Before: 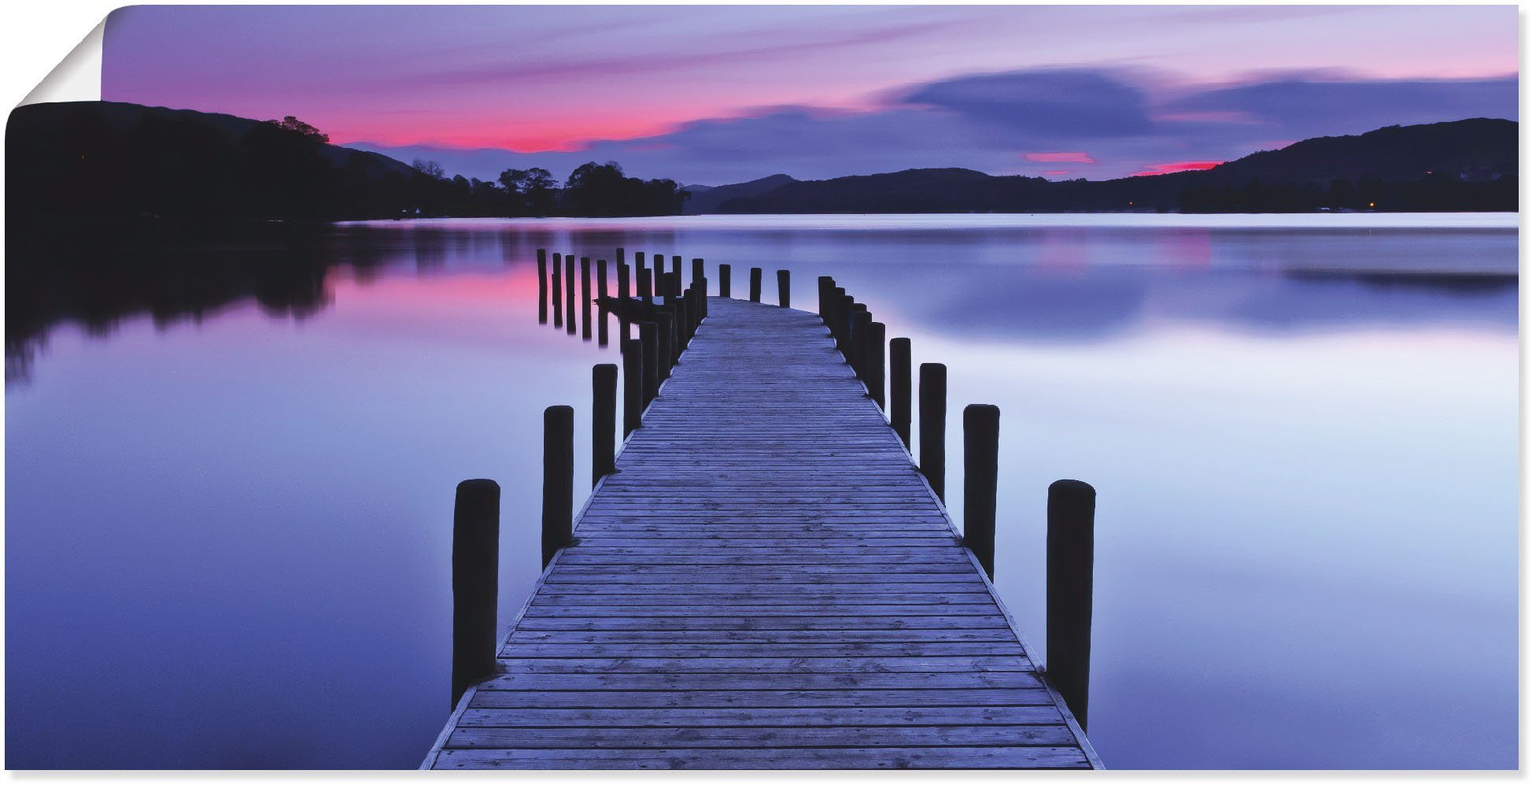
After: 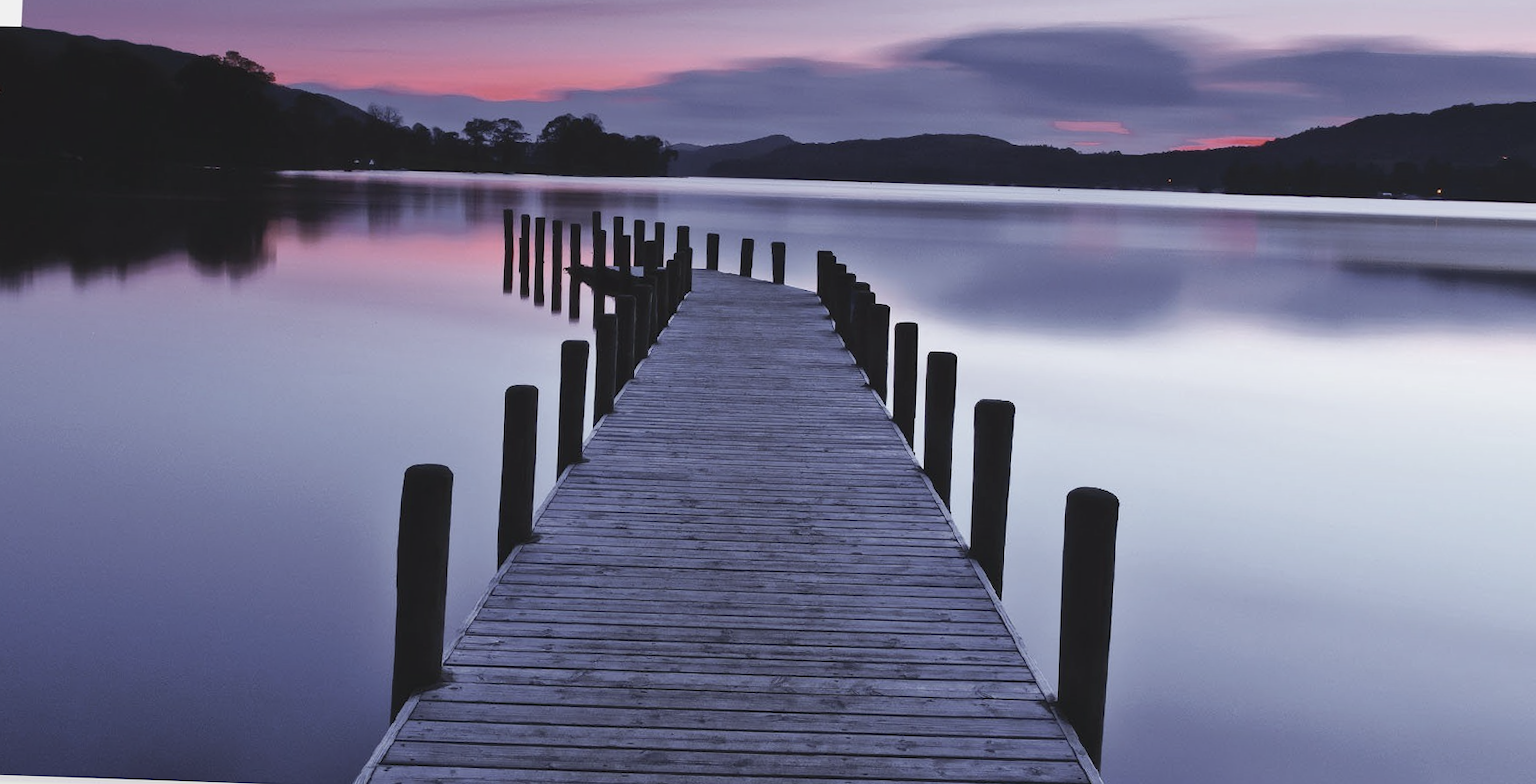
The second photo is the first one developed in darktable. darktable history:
color balance rgb: linear chroma grading › global chroma -16.06%, perceptual saturation grading › global saturation -32.85%, global vibrance -23.56%
crop and rotate: angle -1.96°, left 3.097%, top 4.154%, right 1.586%, bottom 0.529%
